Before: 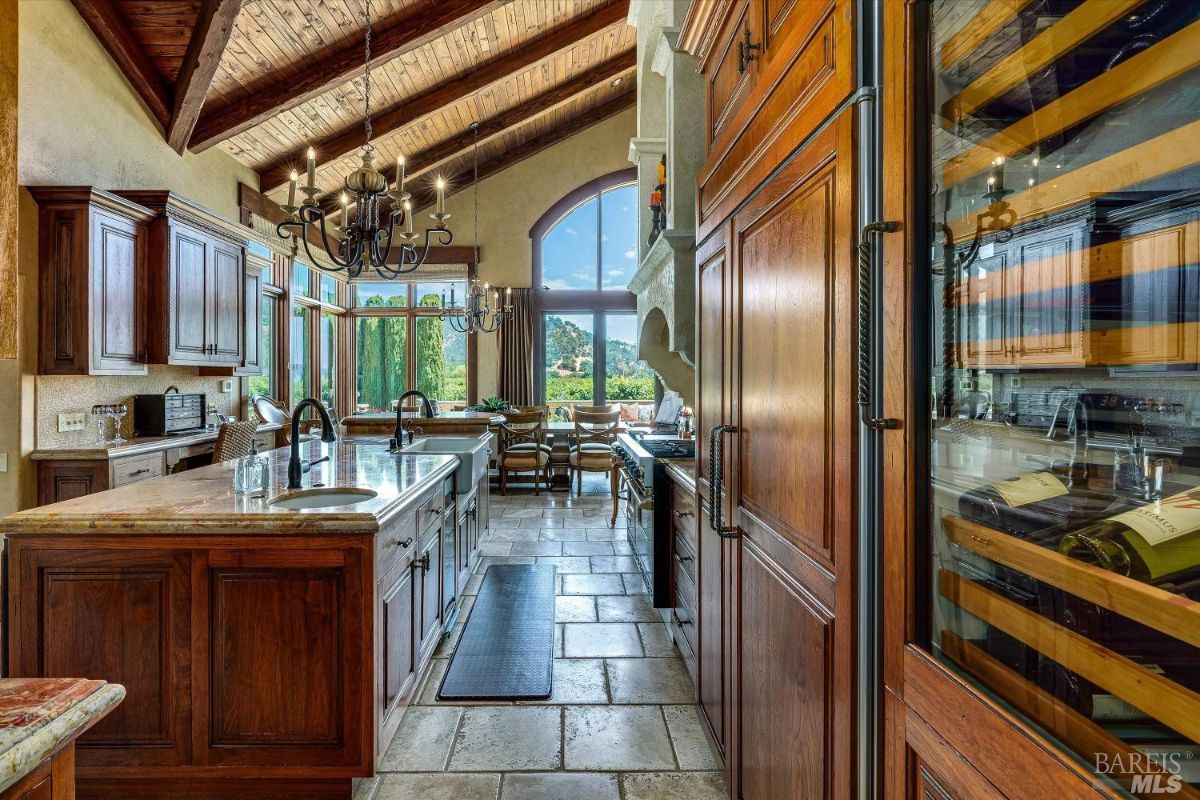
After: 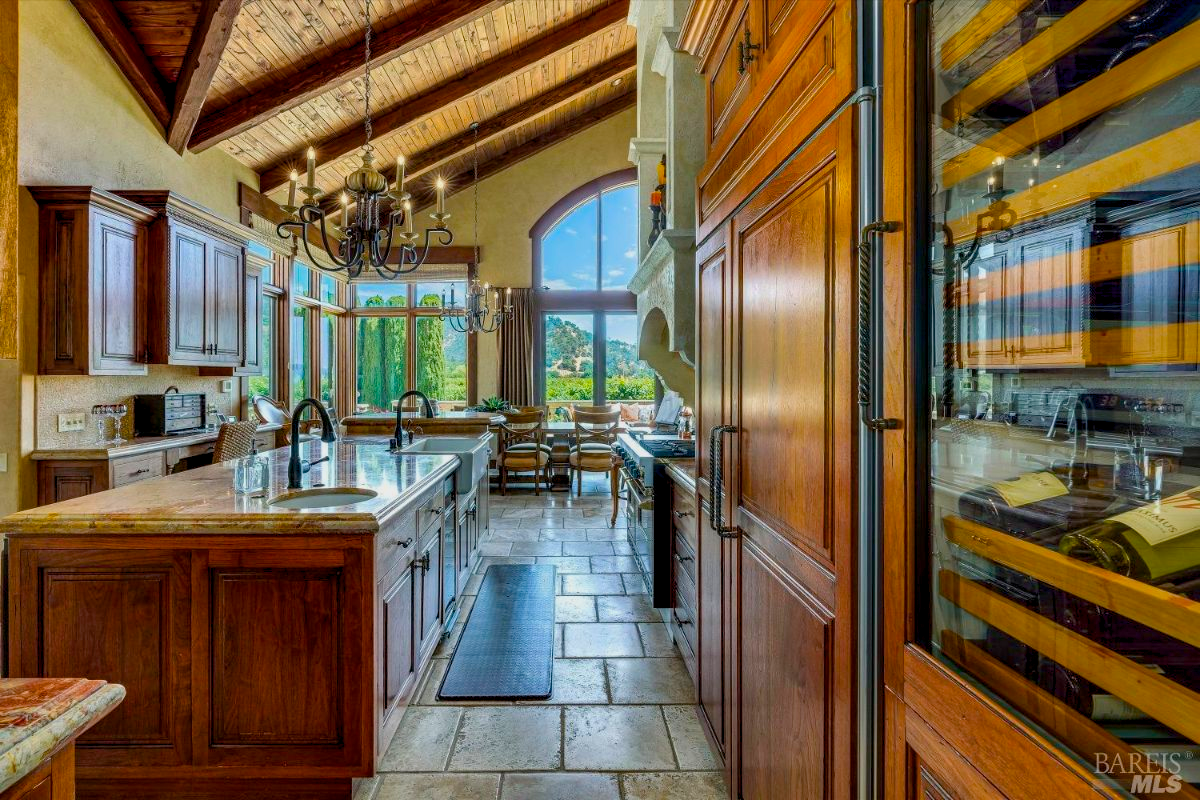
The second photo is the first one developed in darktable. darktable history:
color balance rgb: global offset › luminance -0.289%, global offset › hue 263.18°, linear chroma grading › global chroma 15.294%, perceptual saturation grading › global saturation 19.274%, contrast -10.006%
